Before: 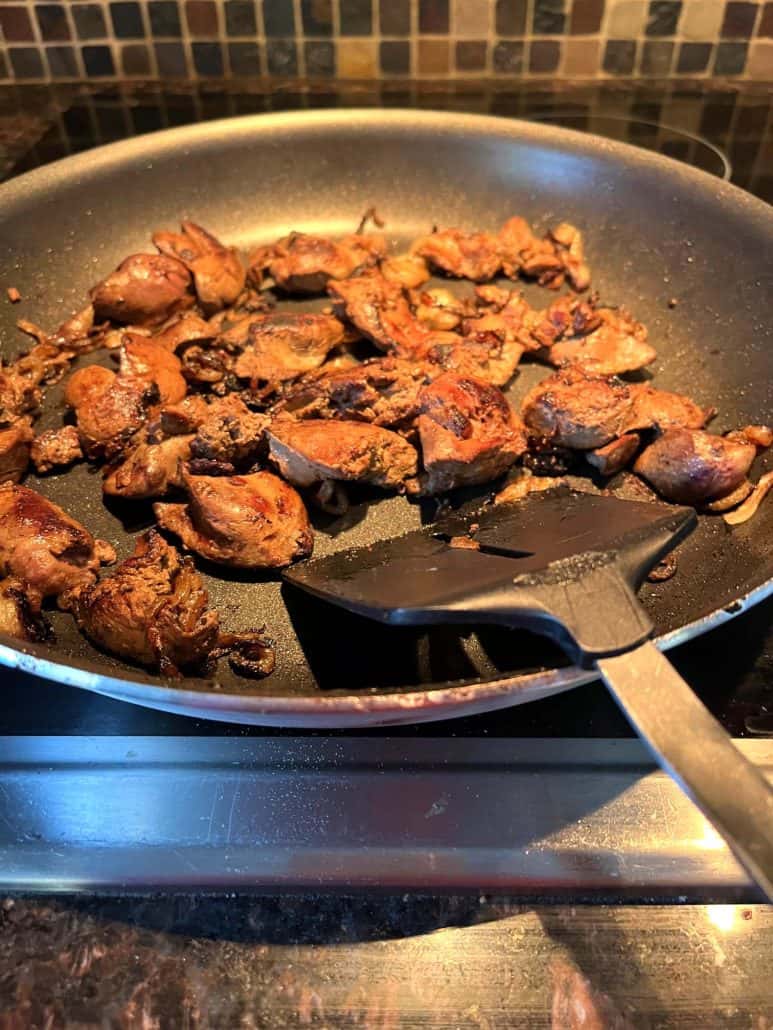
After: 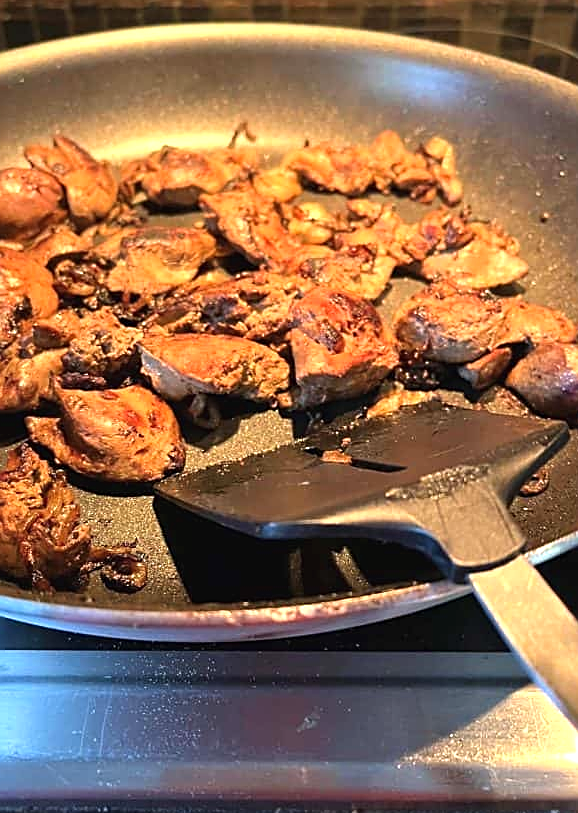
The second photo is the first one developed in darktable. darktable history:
crop: left 16.631%, top 8.434%, right 8.47%, bottom 12.589%
sharpen: on, module defaults
exposure: black level correction -0.002, exposure 0.532 EV, compensate highlight preservation false
